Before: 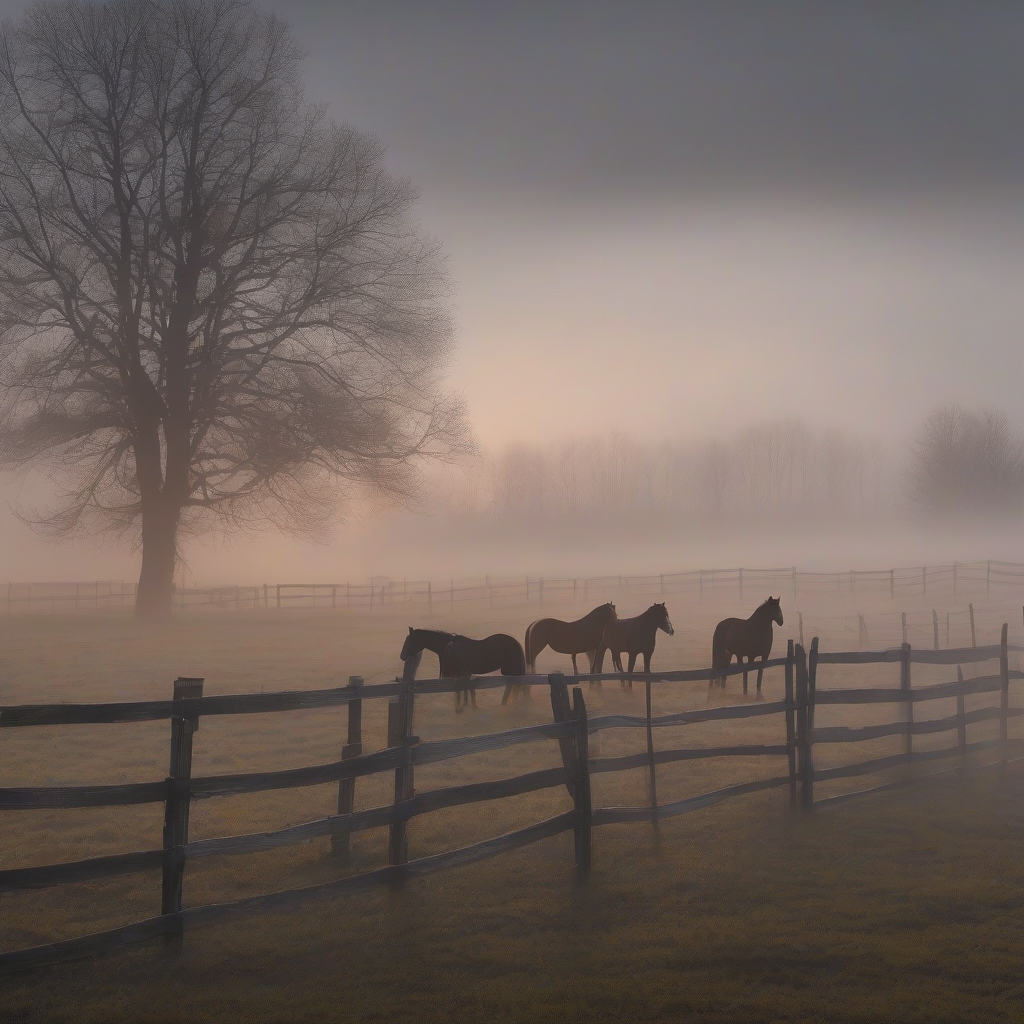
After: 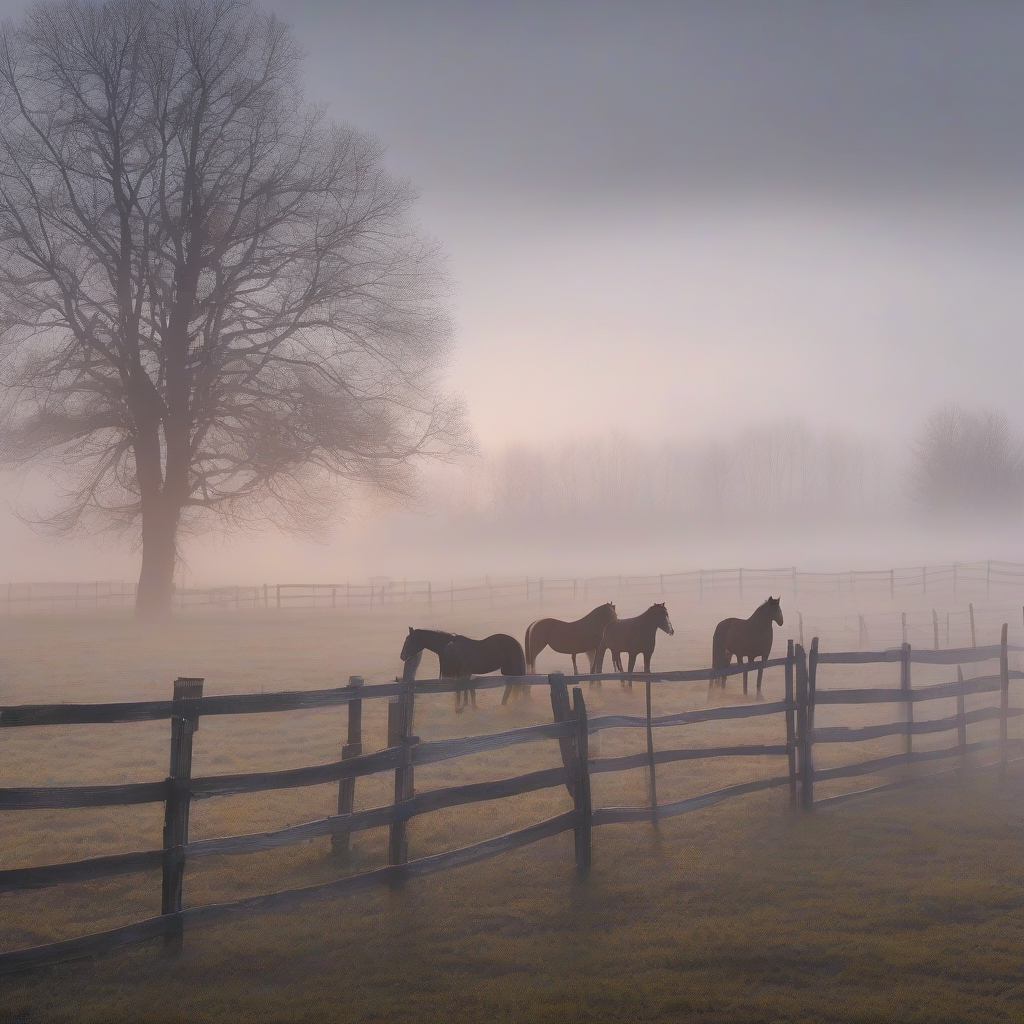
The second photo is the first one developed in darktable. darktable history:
tone curve: curves: ch0 [(0, 0) (0.003, 0.004) (0.011, 0.014) (0.025, 0.032) (0.044, 0.057) (0.069, 0.089) (0.1, 0.128) (0.136, 0.174) (0.177, 0.227) (0.224, 0.287) (0.277, 0.354) (0.335, 0.427) (0.399, 0.507) (0.468, 0.582) (0.543, 0.653) (0.623, 0.726) (0.709, 0.799) (0.801, 0.876) (0.898, 0.937) (1, 1)], preserve colors none
white balance: red 0.984, blue 1.059
